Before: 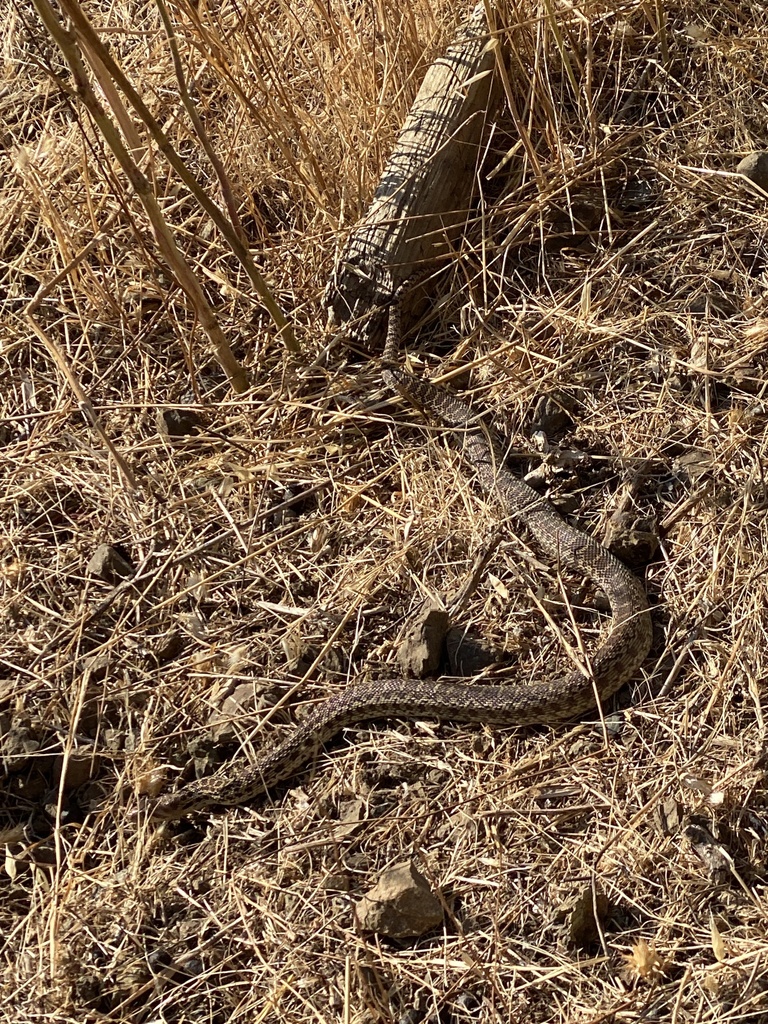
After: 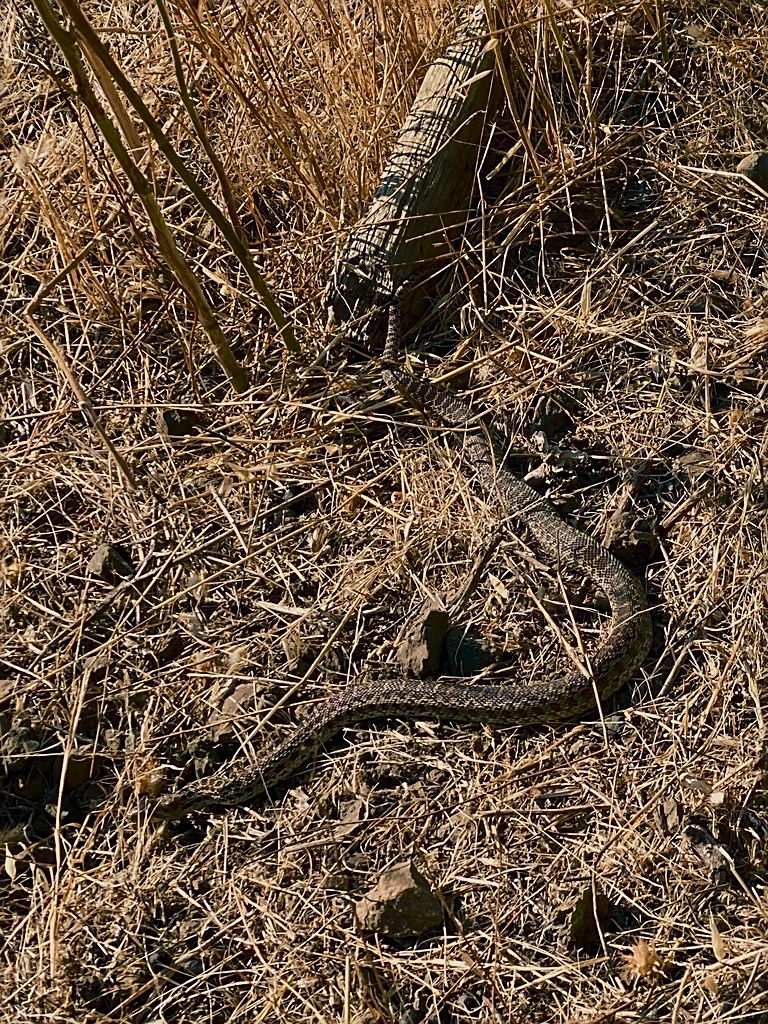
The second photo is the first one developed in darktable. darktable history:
tone curve: curves: ch0 [(0, 0) (0.224, 0.12) (0.375, 0.296) (0.528, 0.472) (0.681, 0.634) (0.8, 0.766) (0.873, 0.877) (1, 1)]
sharpen: on, module defaults
contrast brightness saturation: contrast 0.097, brightness 0.018, saturation 0.018
color balance rgb: shadows lift › luminance -28.969%, shadows lift › chroma 10.111%, shadows lift › hue 232.9°, highlights gain › chroma 1.636%, highlights gain › hue 56.25°, linear chroma grading › shadows 31.465%, linear chroma grading › global chroma -1.873%, linear chroma grading › mid-tones 4.189%, perceptual saturation grading › global saturation -0.098%, perceptual saturation grading › highlights -19.86%, perceptual saturation grading › shadows 19.738%, hue shift -5.26°, contrast -21.884%
